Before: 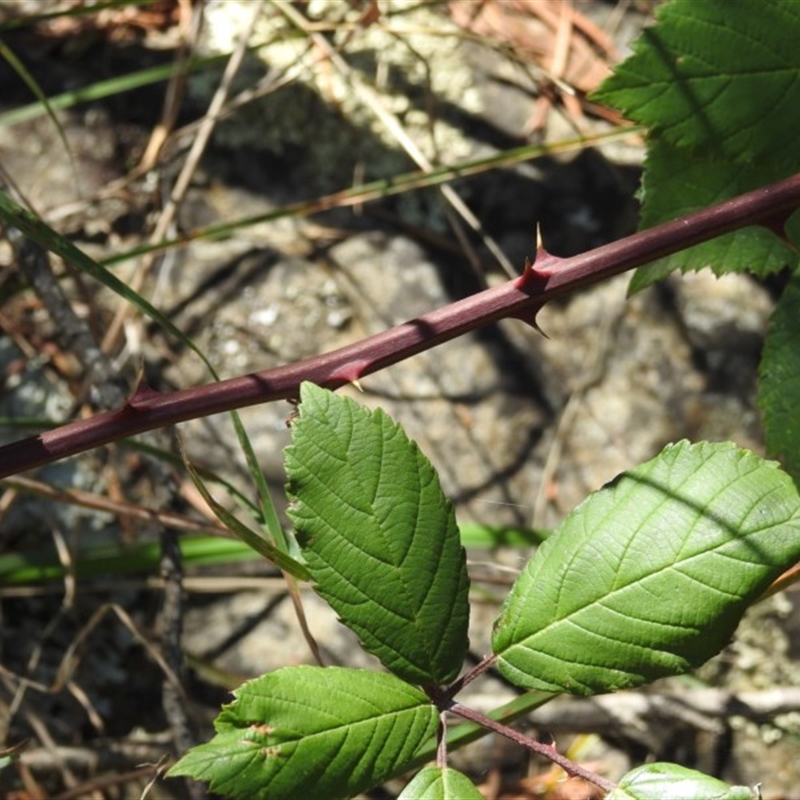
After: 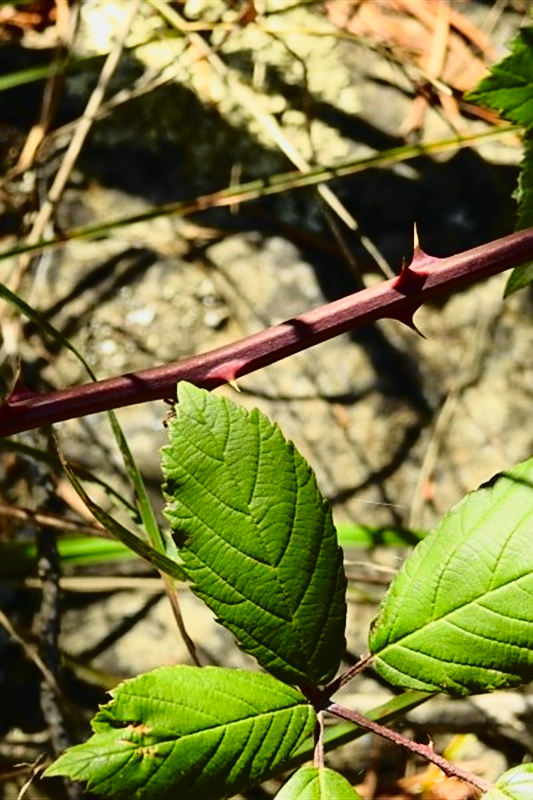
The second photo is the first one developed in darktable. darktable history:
tone curve: curves: ch0 [(0, 0.013) (0.129, 0.1) (0.291, 0.375) (0.46, 0.576) (0.667, 0.78) (0.851, 0.903) (0.997, 0.951)]; ch1 [(0, 0) (0.353, 0.344) (0.45, 0.46) (0.498, 0.495) (0.528, 0.531) (0.563, 0.566) (0.592, 0.609) (0.657, 0.672) (1, 1)]; ch2 [(0, 0) (0.333, 0.346) (0.375, 0.375) (0.427, 0.44) (0.5, 0.501) (0.505, 0.505) (0.544, 0.573) (0.576, 0.615) (0.612, 0.644) (0.66, 0.715) (1, 1)], color space Lab, independent channels, preserve colors none
contrast brightness saturation: contrast 0.116, brightness -0.123, saturation 0.201
crop: left 15.407%, right 17.901%
sharpen: on, module defaults
